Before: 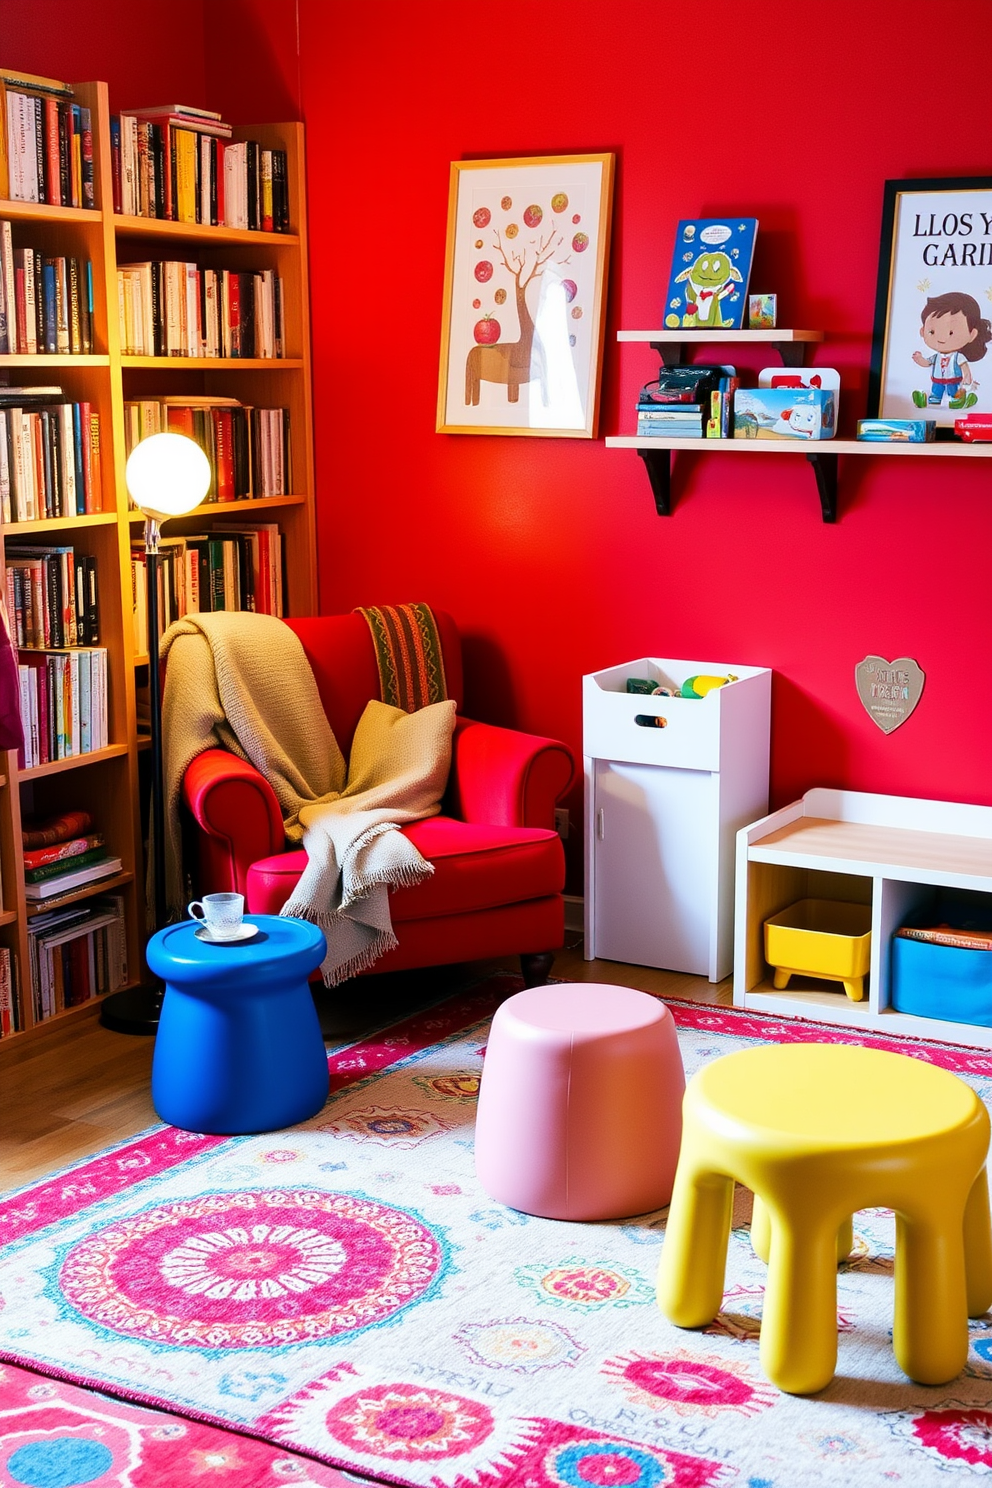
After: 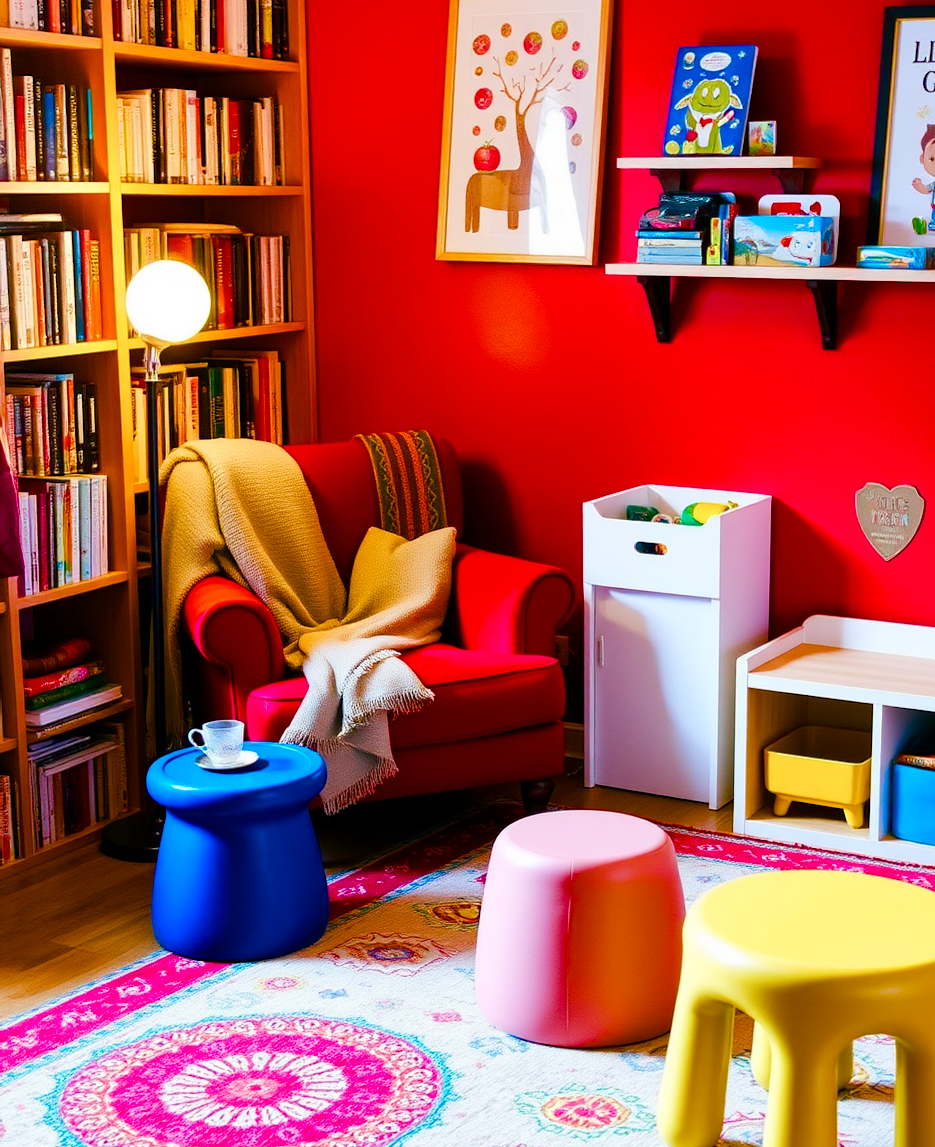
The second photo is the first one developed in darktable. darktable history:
crop and rotate: angle 0.03°, top 11.643%, right 5.651%, bottom 11.189%
color balance rgb: perceptual saturation grading › global saturation 24.74%, perceptual saturation grading › highlights -51.22%, perceptual saturation grading › mid-tones 19.16%, perceptual saturation grading › shadows 60.98%, global vibrance 50%
